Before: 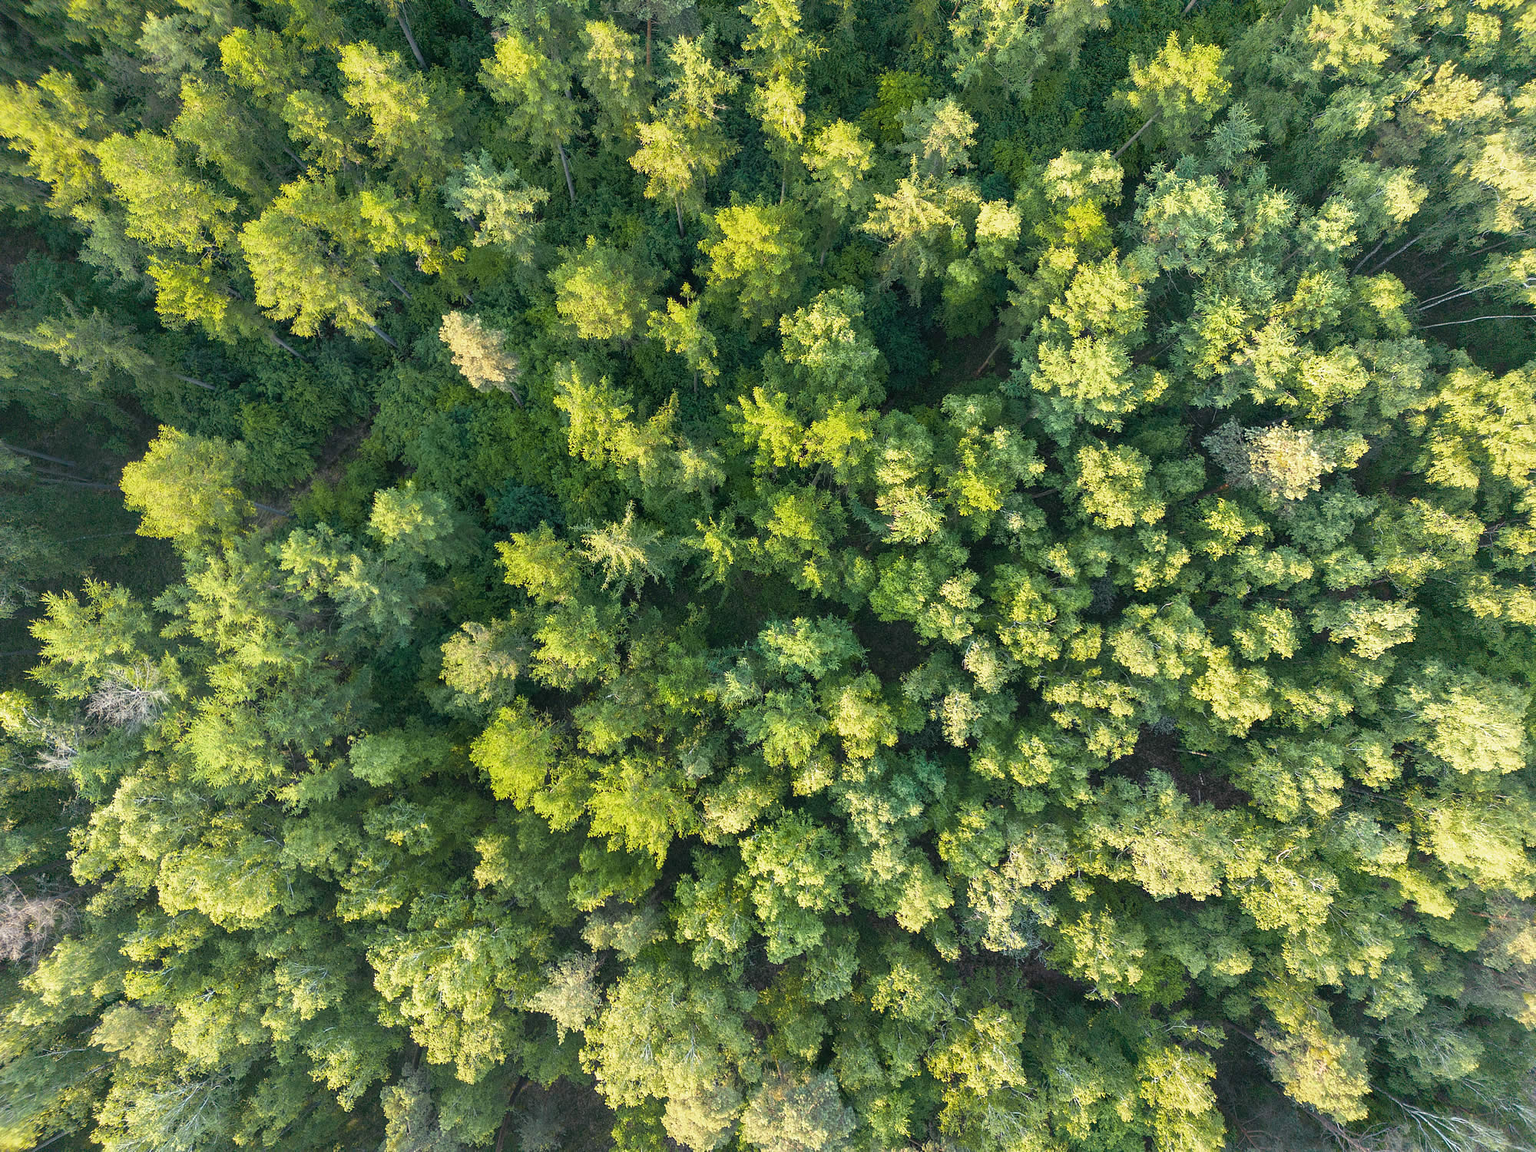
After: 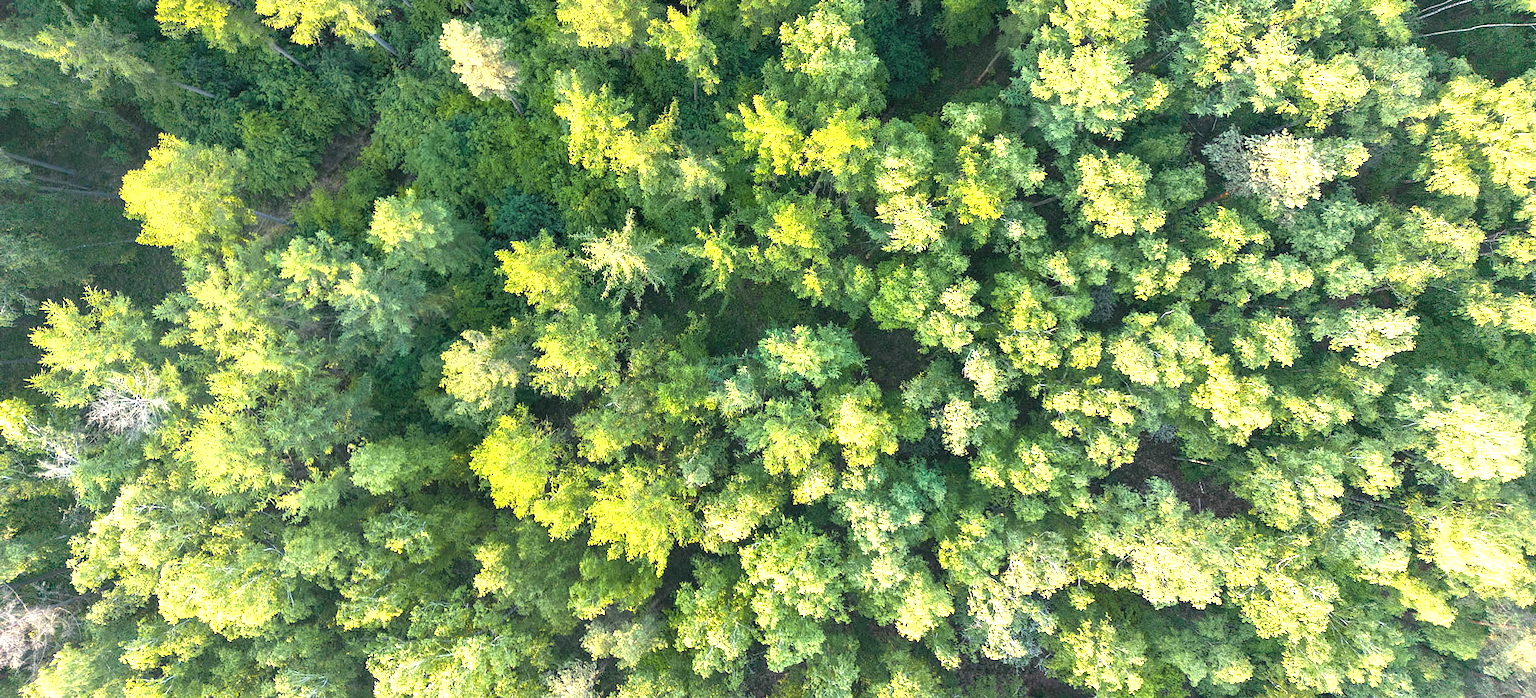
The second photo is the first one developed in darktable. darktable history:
exposure: exposure 1 EV, compensate highlight preservation false
crop and rotate: top 25.357%, bottom 13.942%
